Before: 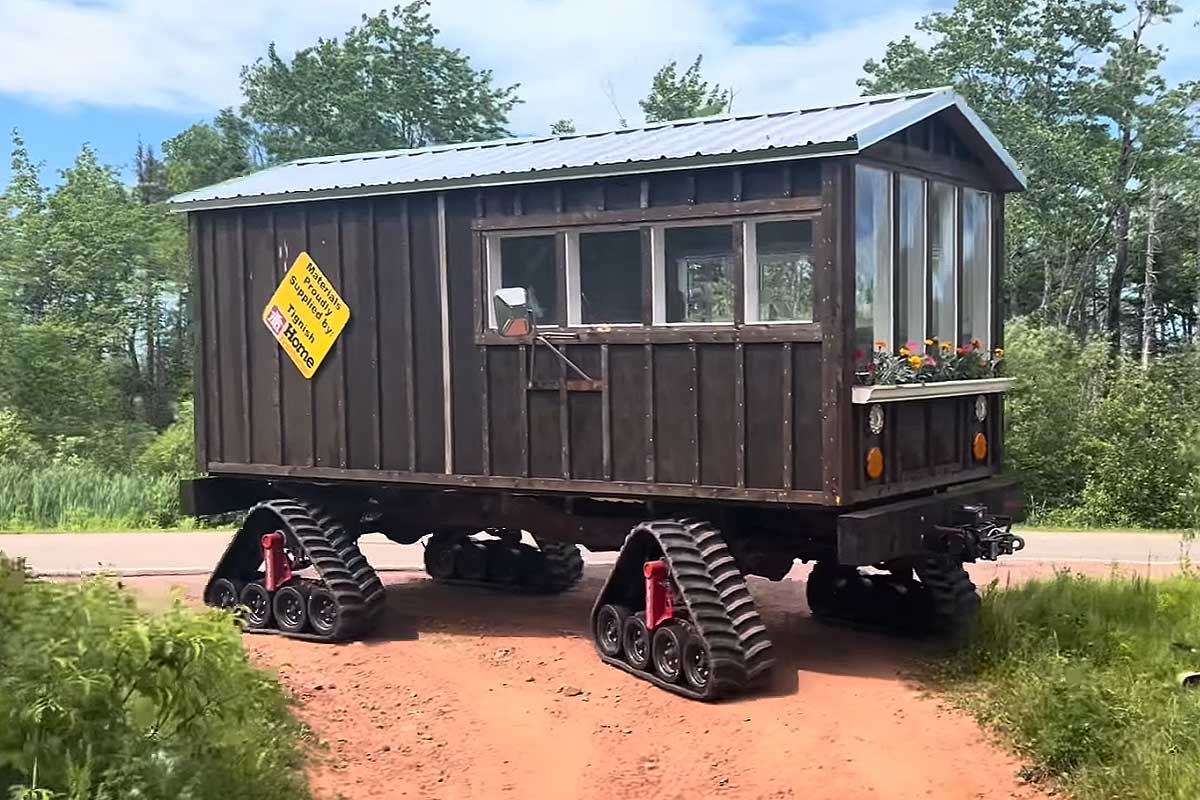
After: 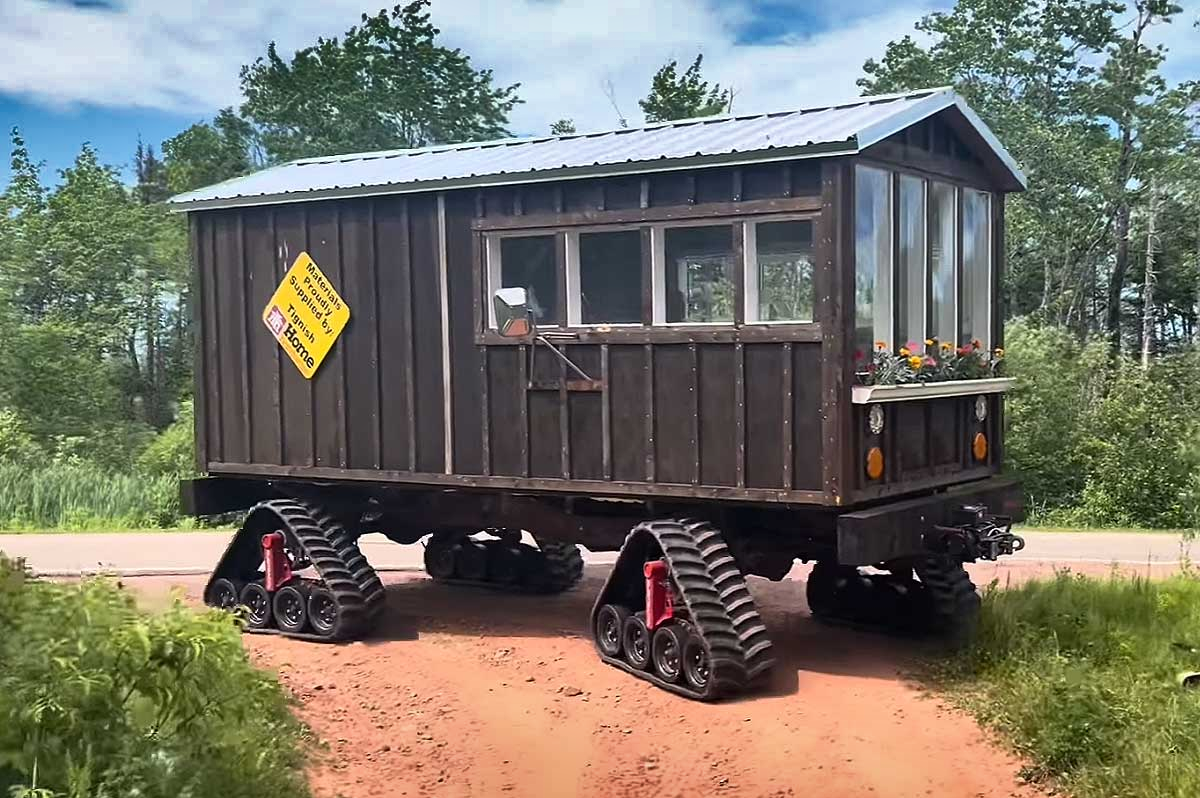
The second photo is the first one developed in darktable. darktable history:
crop: top 0.05%, bottom 0.098%
shadows and highlights: shadows 24.5, highlights -78.15, soften with gaussian
